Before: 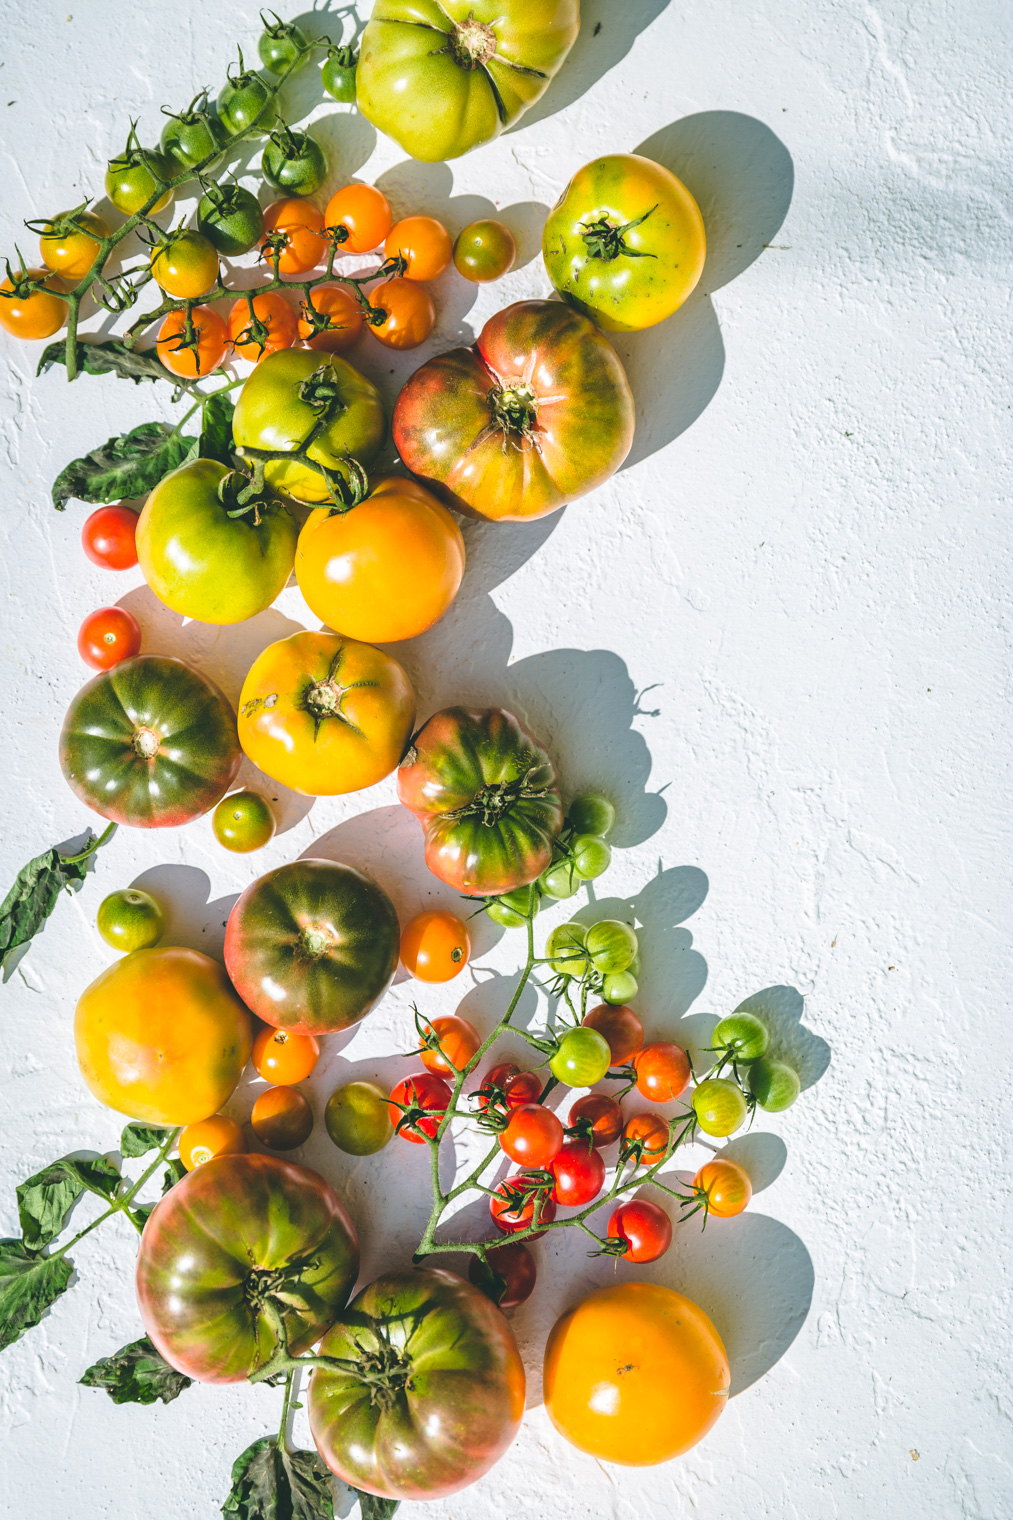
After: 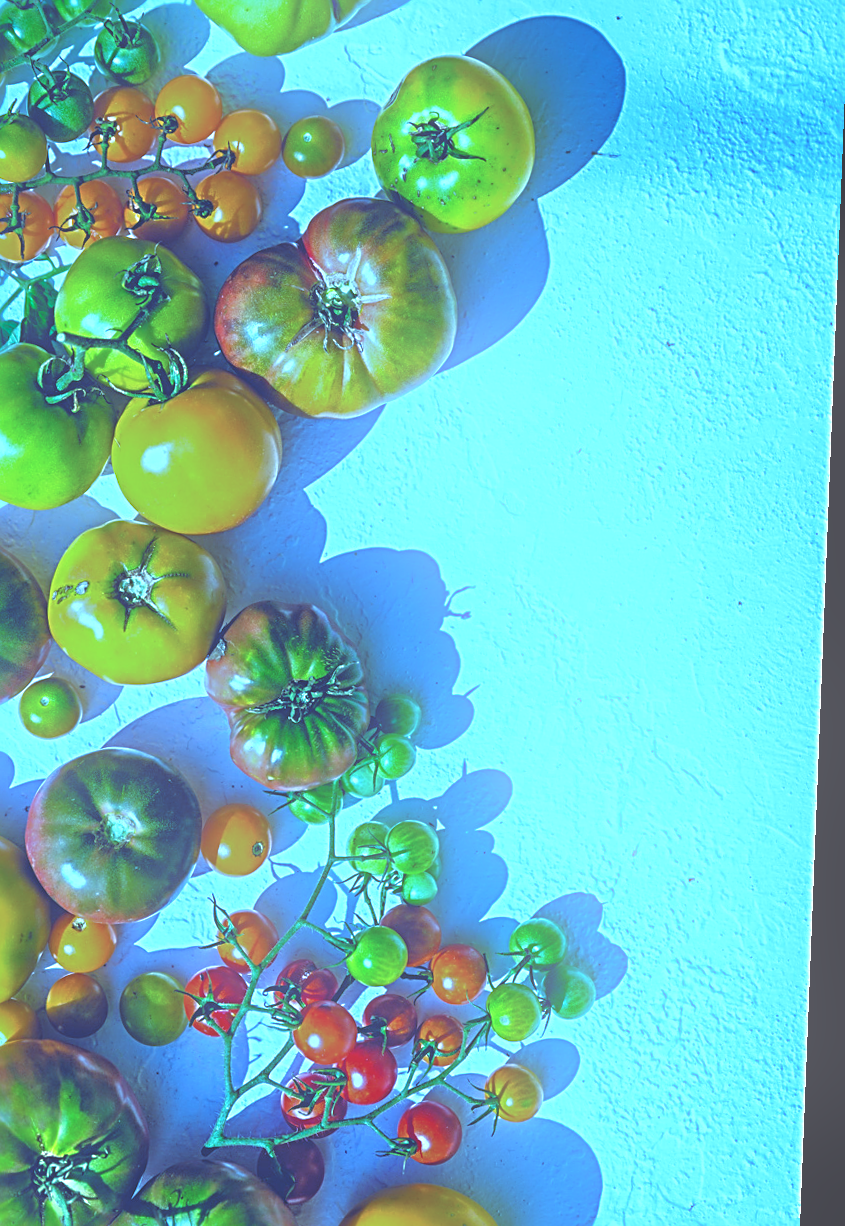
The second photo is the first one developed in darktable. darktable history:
rgb curve: curves: ch0 [(0, 0.186) (0.314, 0.284) (0.576, 0.466) (0.805, 0.691) (0.936, 0.886)]; ch1 [(0, 0.186) (0.314, 0.284) (0.581, 0.534) (0.771, 0.746) (0.936, 0.958)]; ch2 [(0, 0.216) (0.275, 0.39) (1, 1)], mode RGB, independent channels, compensate middle gray true, preserve colors none
white balance: red 0.766, blue 1.537
crop and rotate: left 20.74%, top 7.912%, right 0.375%, bottom 13.378%
bloom: size 13.65%, threshold 98.39%, strength 4.82%
tone equalizer: -7 EV 0.15 EV, -6 EV 0.6 EV, -5 EV 1.15 EV, -4 EV 1.33 EV, -3 EV 1.15 EV, -2 EV 0.6 EV, -1 EV 0.15 EV, mask exposure compensation -0.5 EV
sharpen: radius 2.817, amount 0.715
rotate and perspective: rotation 2.27°, automatic cropping off
